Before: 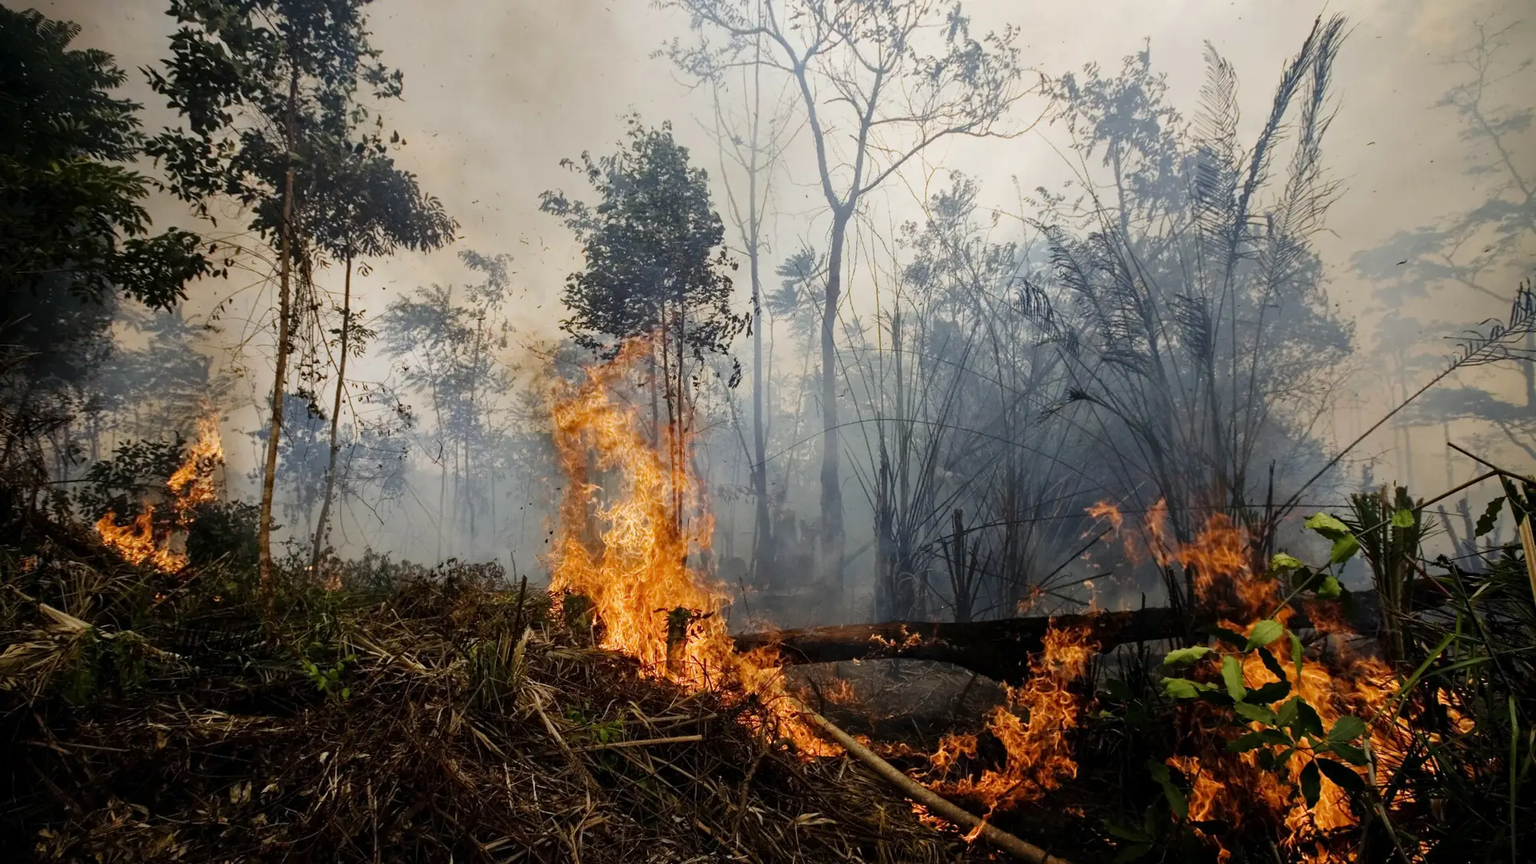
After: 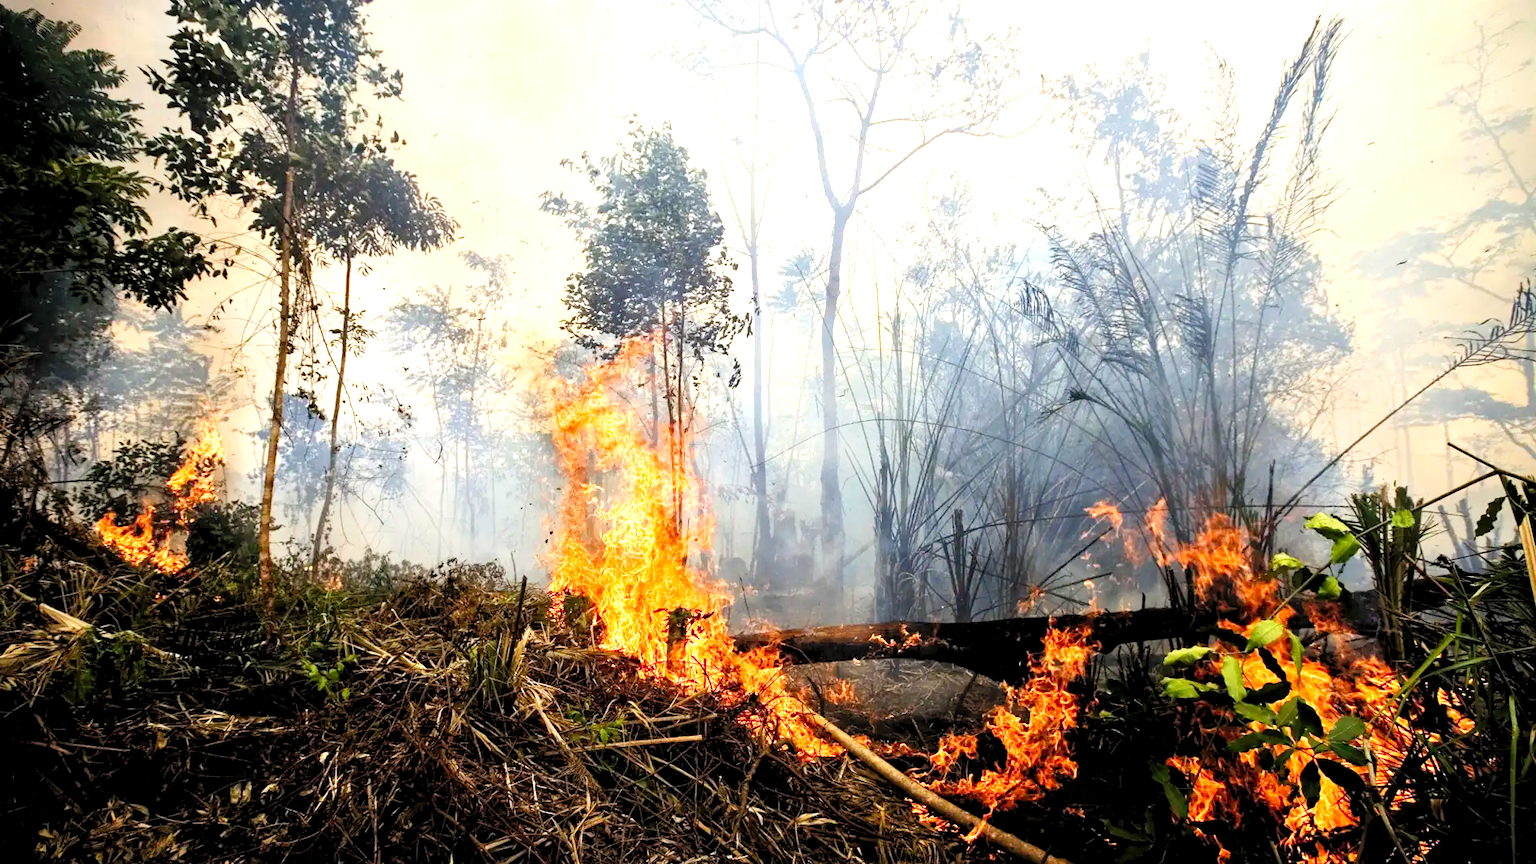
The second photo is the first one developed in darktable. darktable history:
levels: levels [0.036, 0.364, 0.827]
tone curve: curves: ch0 [(0, 0) (0.003, 0.011) (0.011, 0.02) (0.025, 0.032) (0.044, 0.046) (0.069, 0.071) (0.1, 0.107) (0.136, 0.144) (0.177, 0.189) (0.224, 0.244) (0.277, 0.309) (0.335, 0.398) (0.399, 0.477) (0.468, 0.583) (0.543, 0.675) (0.623, 0.772) (0.709, 0.855) (0.801, 0.926) (0.898, 0.979) (1, 1)], color space Lab, linked channels, preserve colors none
